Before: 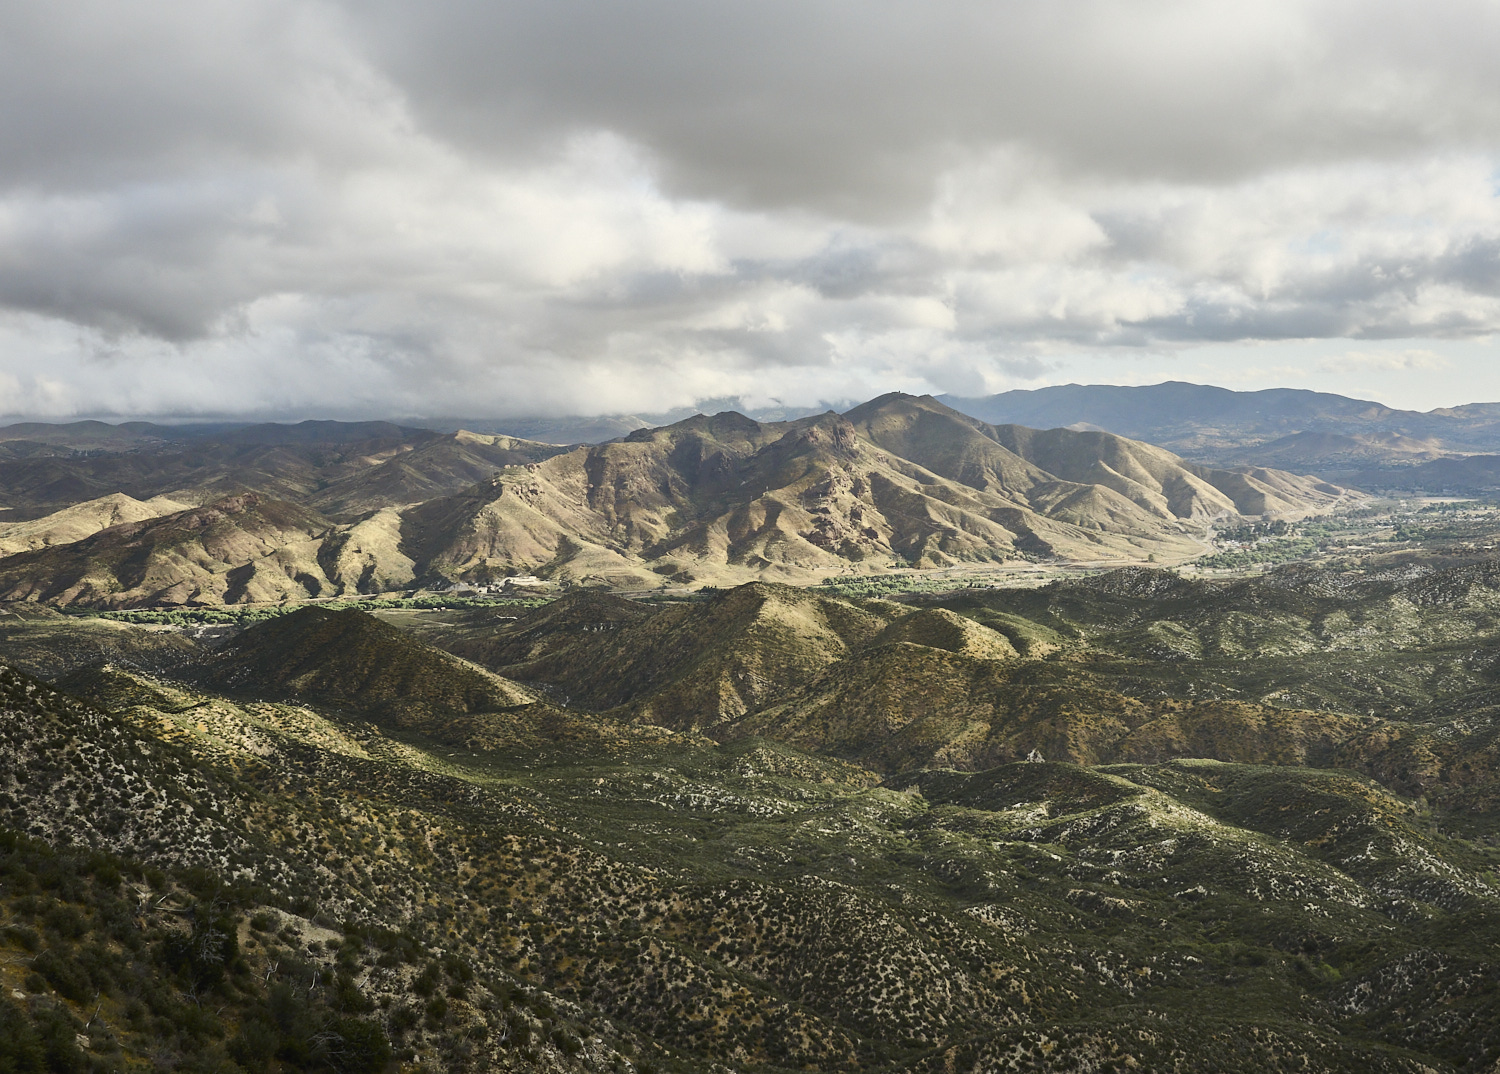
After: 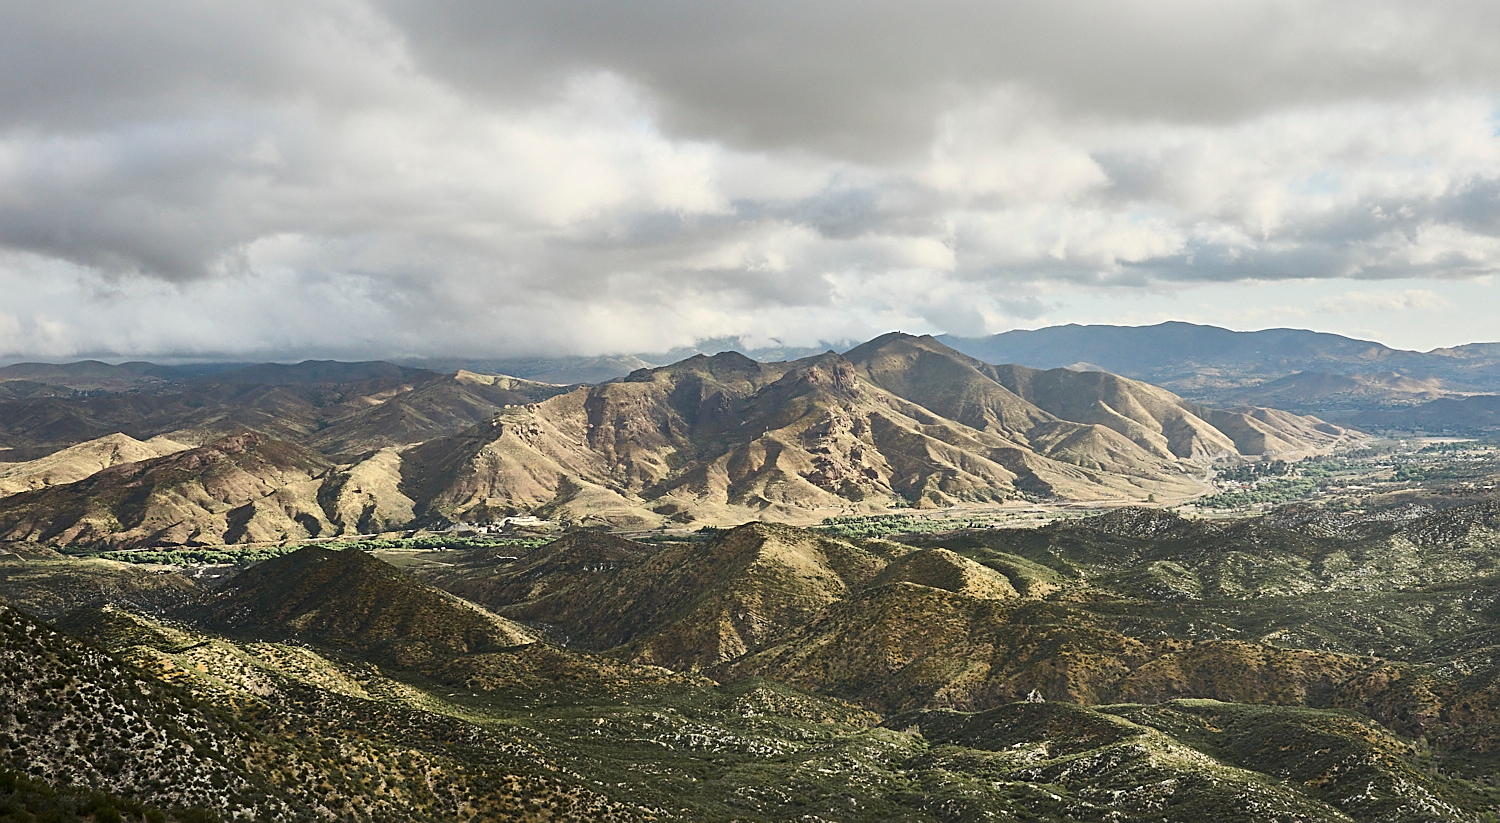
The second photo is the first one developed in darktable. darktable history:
crop: top 5.667%, bottom 17.637%
sharpen: on, module defaults
